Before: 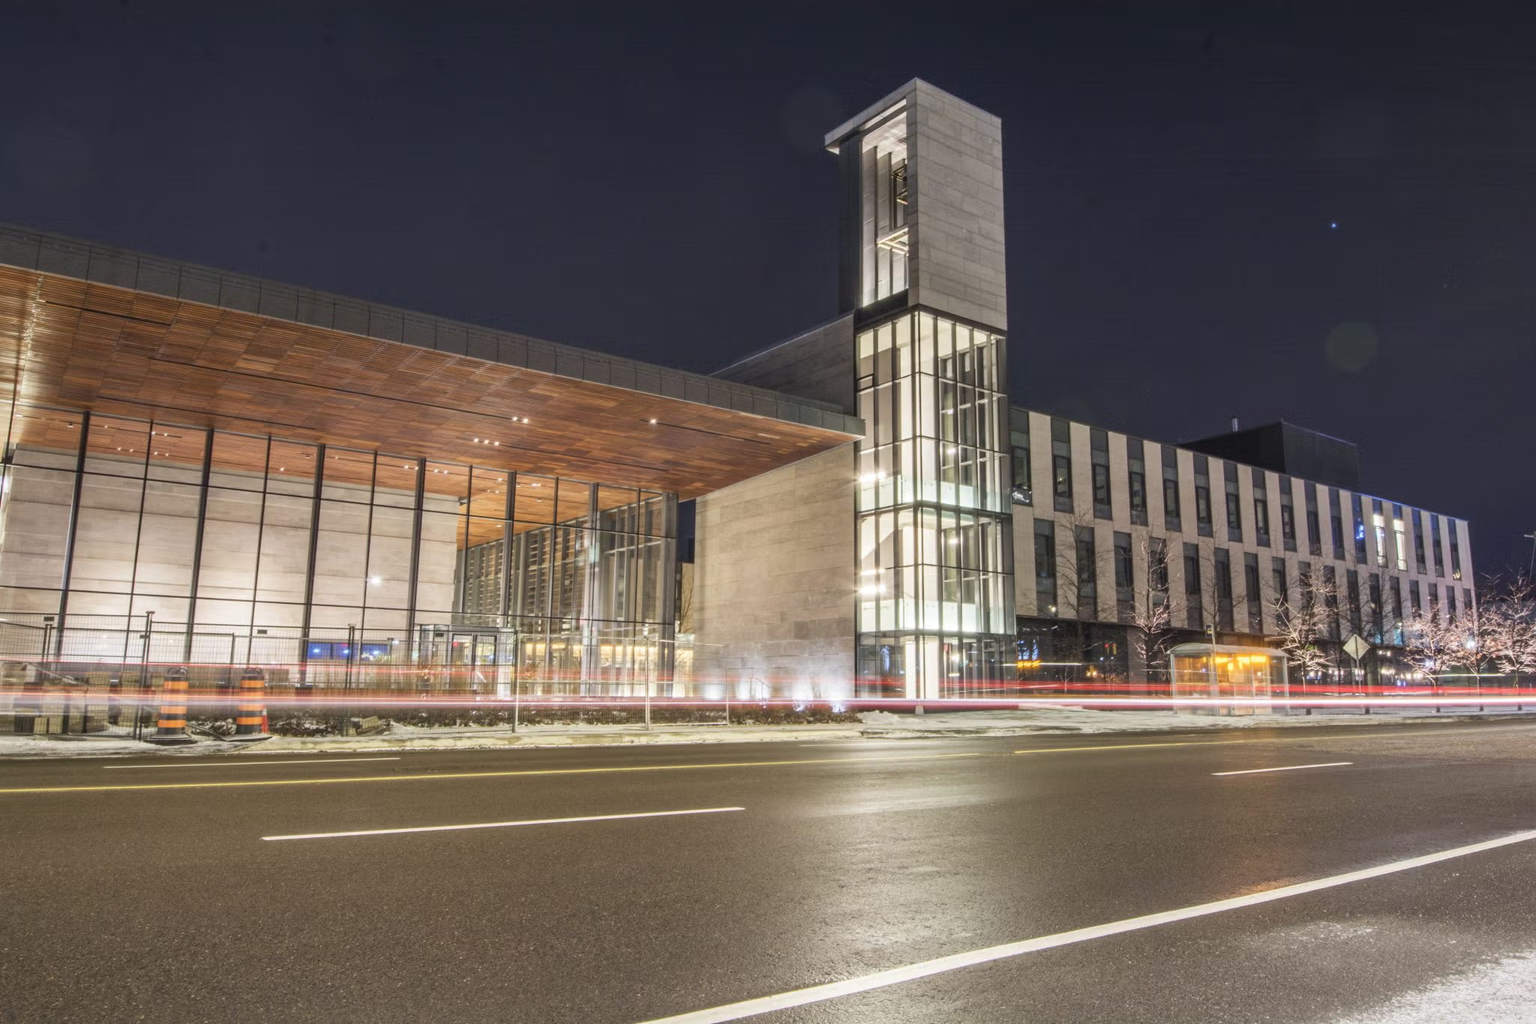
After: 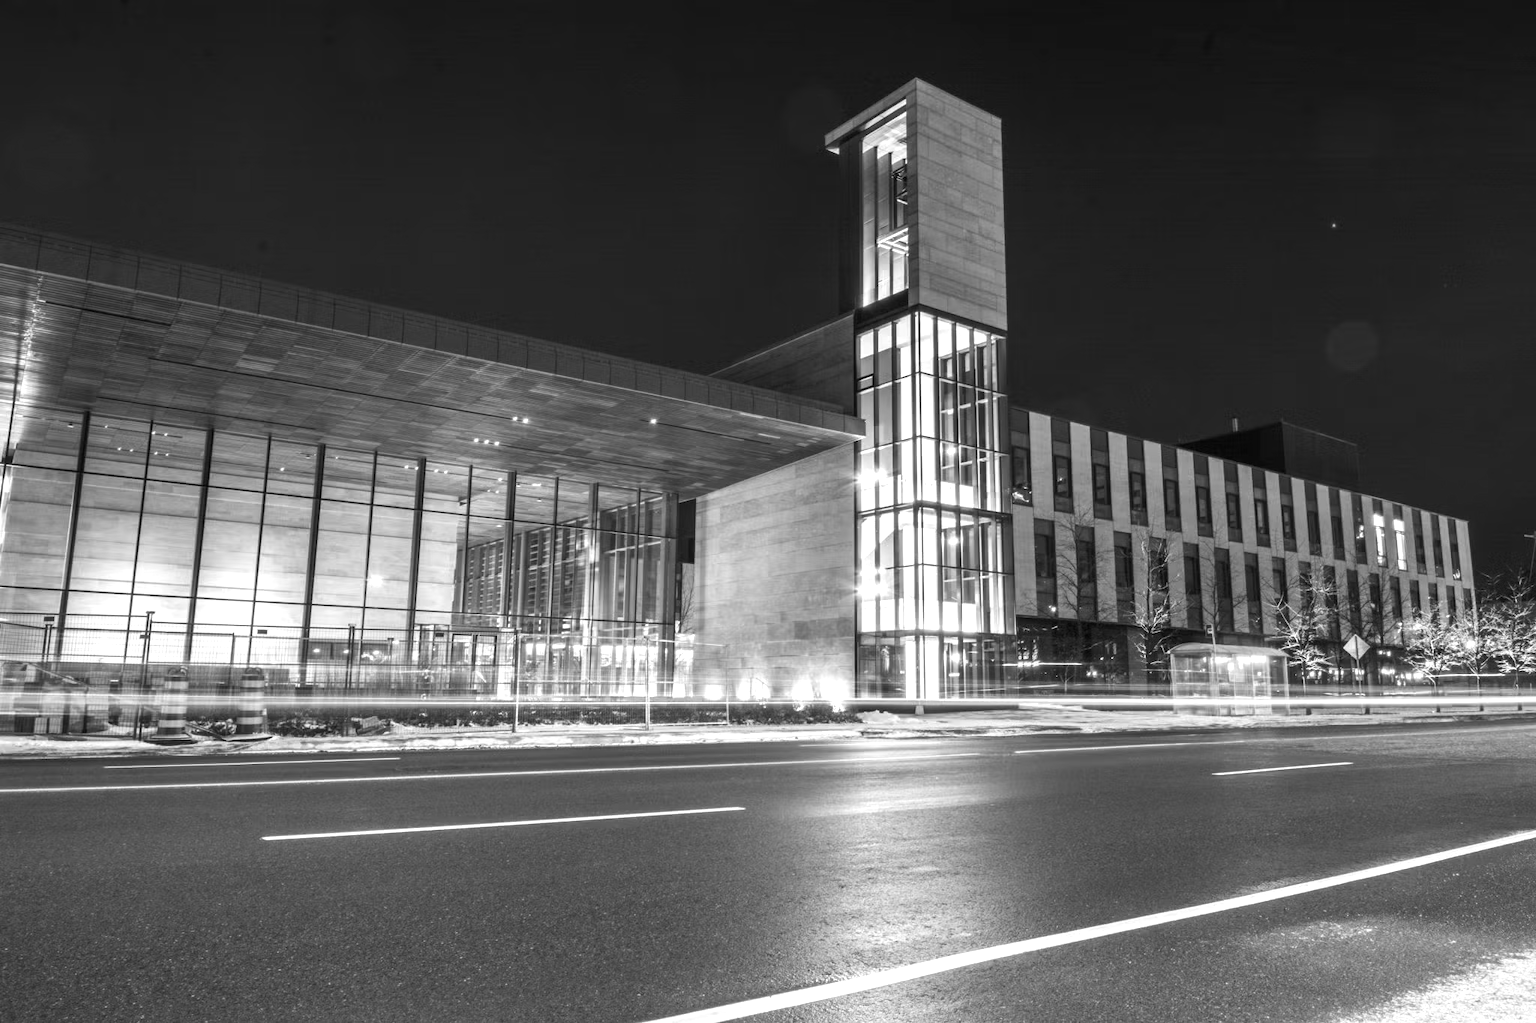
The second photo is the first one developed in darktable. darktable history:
monochrome: a -71.75, b 75.82
white balance: emerald 1
color contrast: green-magenta contrast 1.12, blue-yellow contrast 1.95, unbound 0
color balance rgb: shadows lift › chroma 2%, shadows lift › hue 185.64°, power › luminance 1.48%, highlights gain › chroma 3%, highlights gain › hue 54.51°, global offset › luminance -0.4%, perceptual saturation grading › highlights -18.47%, perceptual saturation grading › mid-tones 6.62%, perceptual saturation grading › shadows 28.22%, perceptual brilliance grading › highlights 15.68%, perceptual brilliance grading › shadows -14.29%, global vibrance 25.96%, contrast 6.45%
